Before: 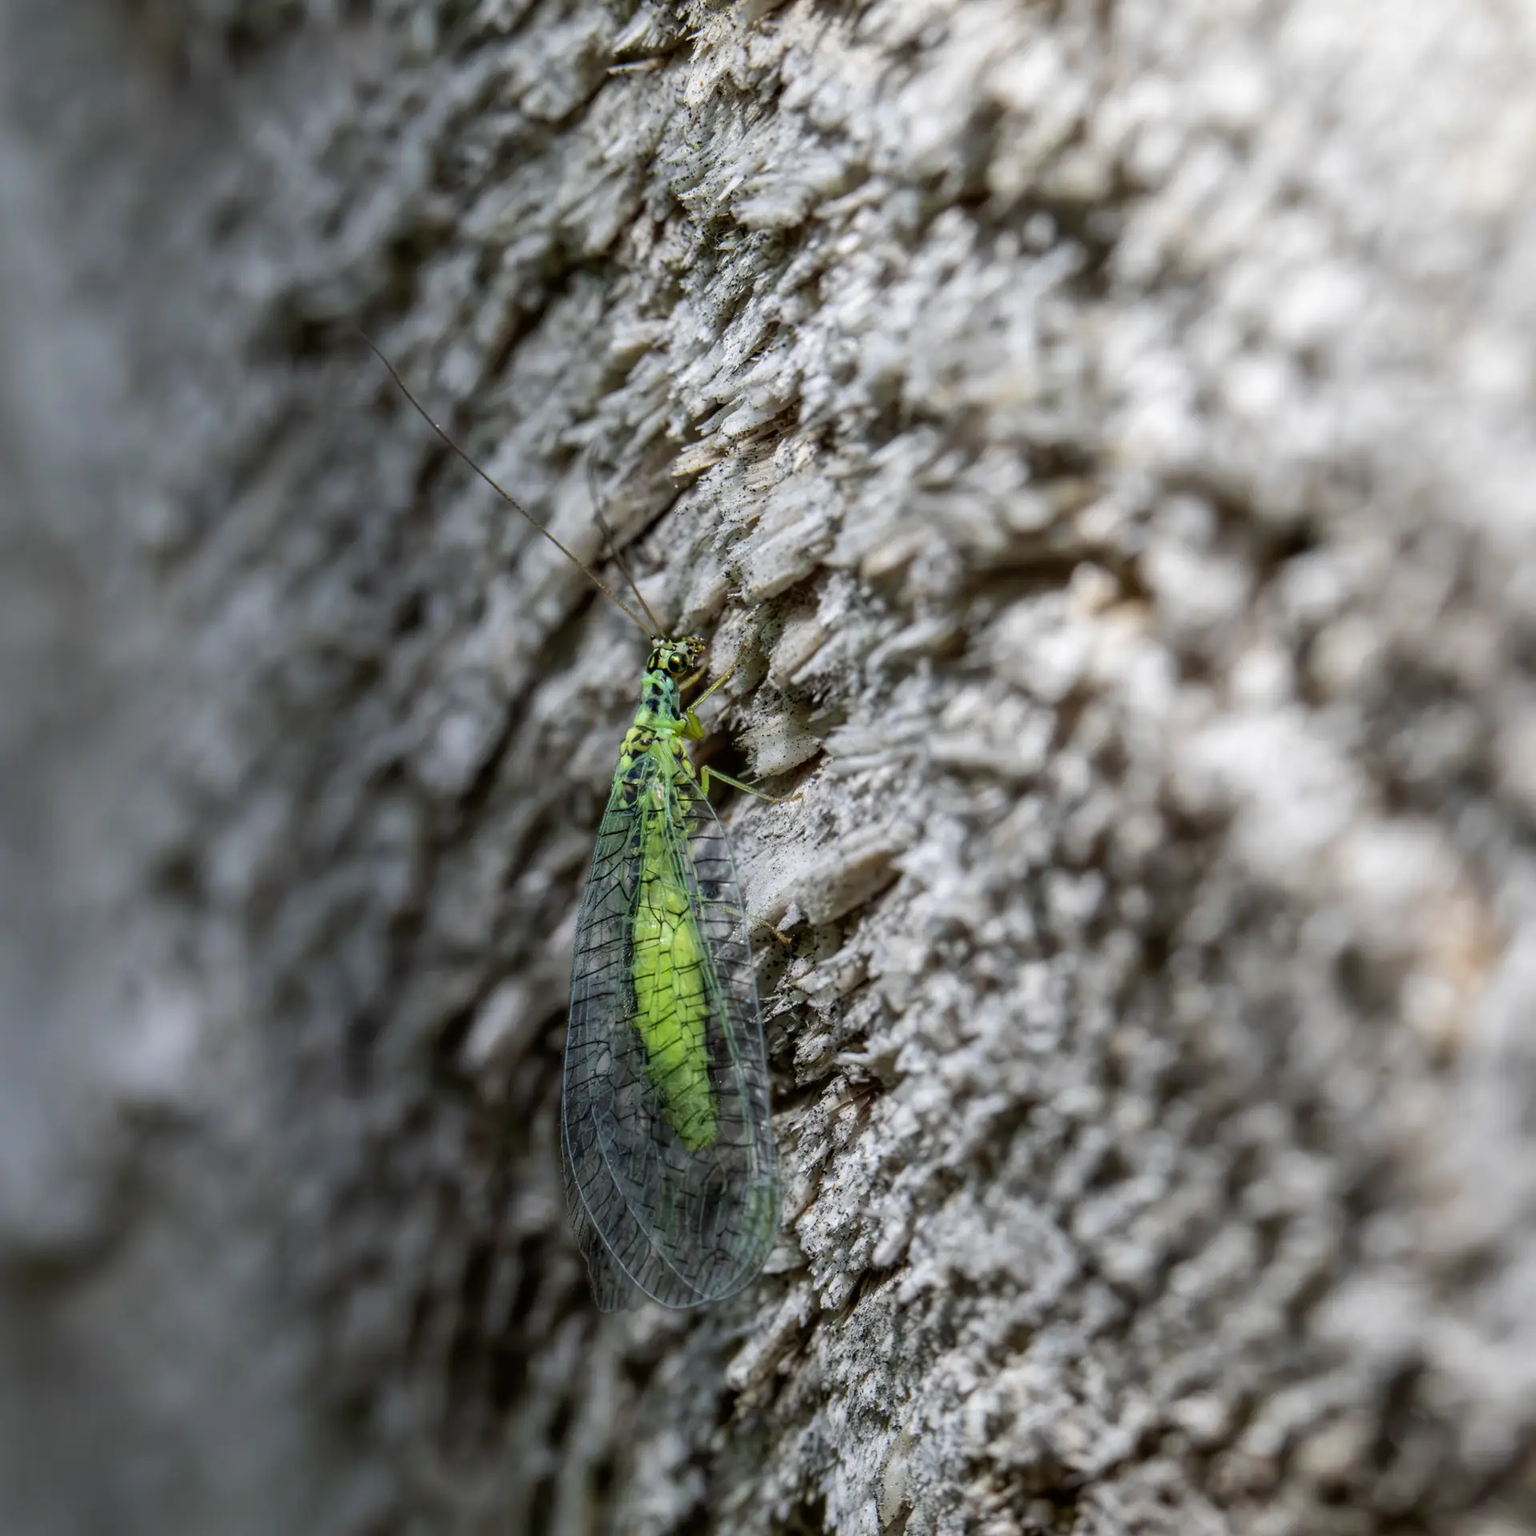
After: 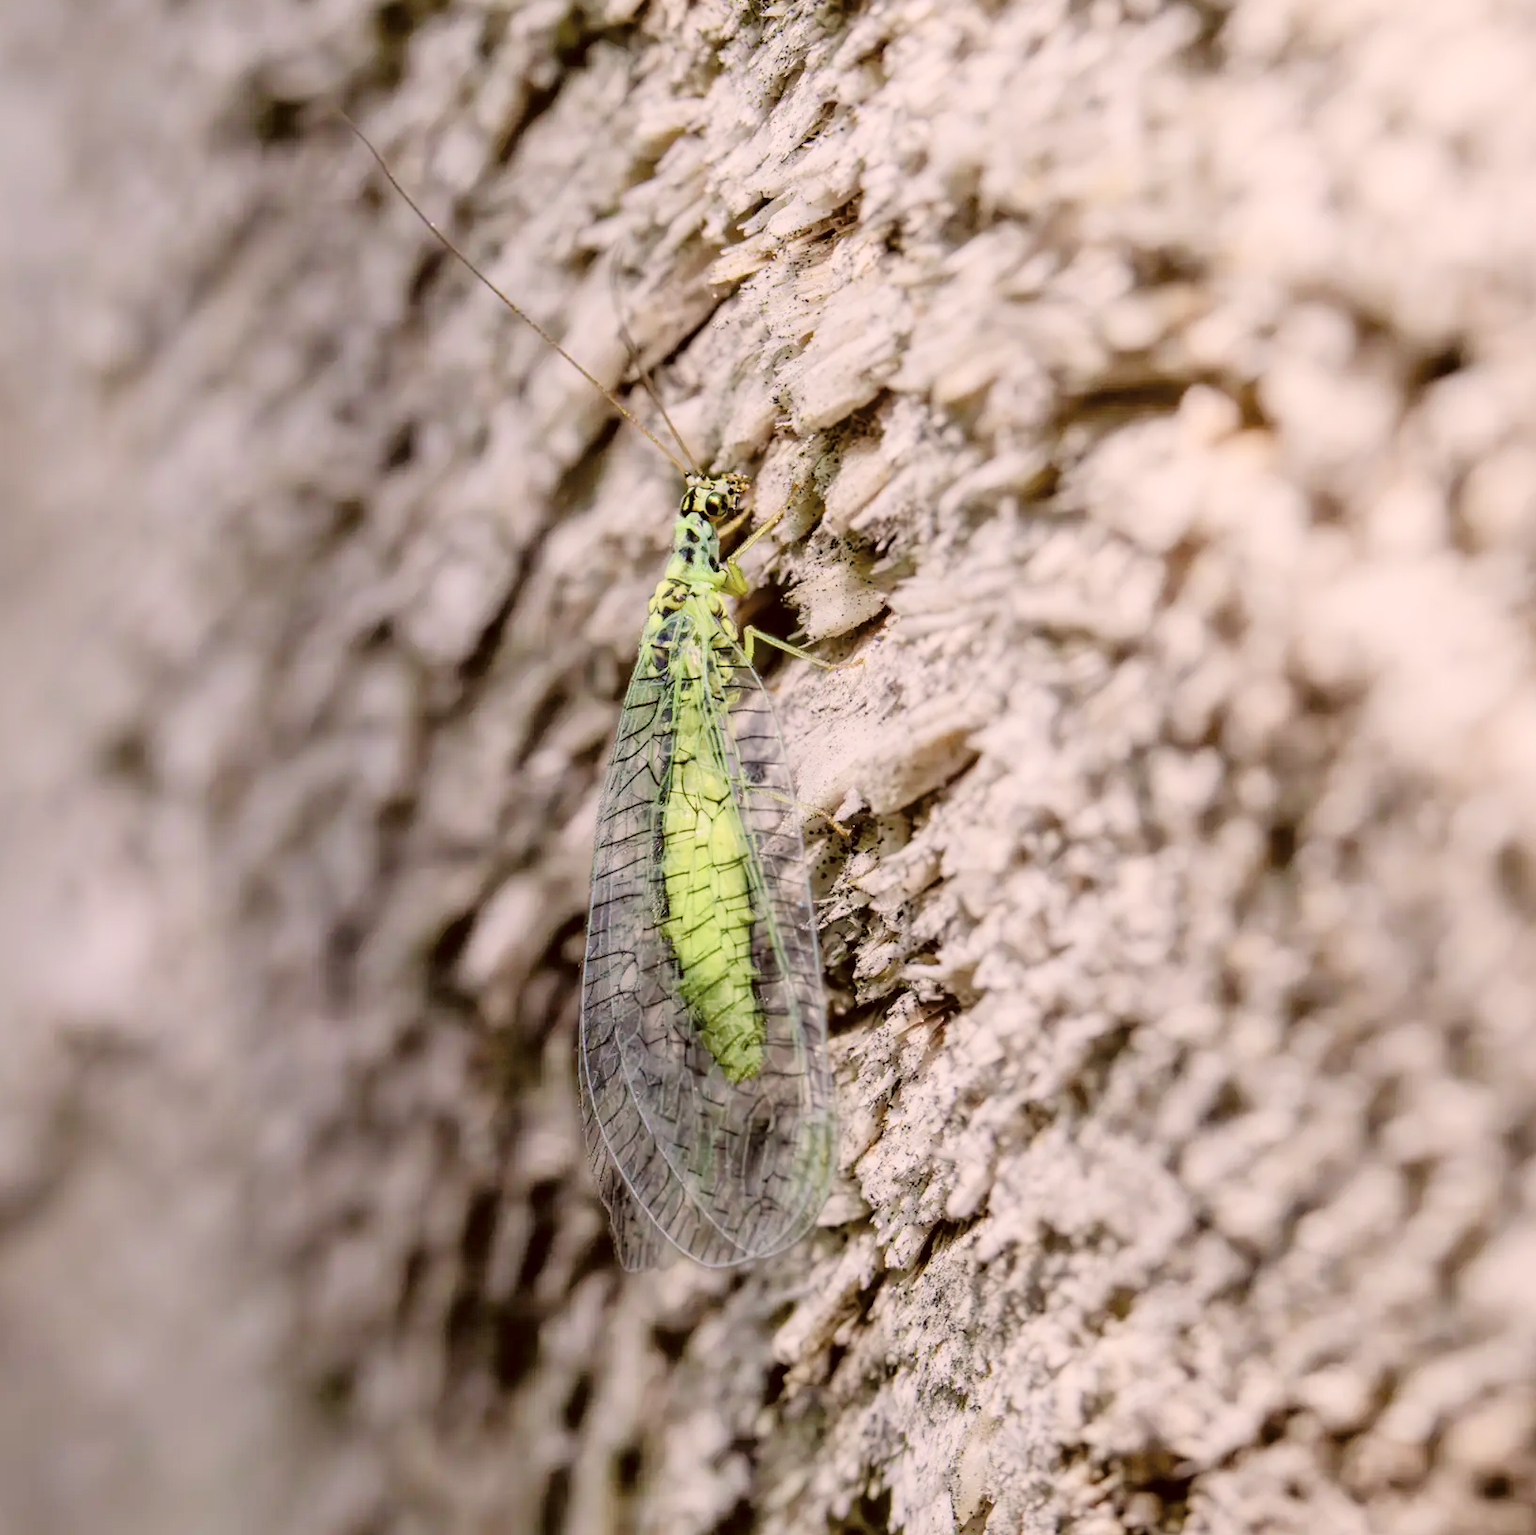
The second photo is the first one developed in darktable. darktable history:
contrast brightness saturation: brightness 0.149
crop and rotate: left 4.645%, top 15.402%, right 10.716%
exposure: exposure 0.764 EV, compensate exposure bias true, compensate highlight preservation false
tone equalizer: edges refinement/feathering 500, mask exposure compensation -1.57 EV, preserve details no
filmic rgb: black relative exposure -7.65 EV, white relative exposure 4.56 EV, hardness 3.61, color science v6 (2022)
color correction: highlights a* 10.2, highlights b* 9.77, shadows a* 8.76, shadows b* 8.34, saturation 0.817
color balance rgb: white fulcrum 1.01 EV, perceptual saturation grading › global saturation 25.365%, perceptual saturation grading › highlights -50.15%, perceptual saturation grading › shadows 30.389%, perceptual brilliance grading › global brilliance 18.491%, global vibrance -8.247%, contrast -12.695%, saturation formula JzAzBz (2021)
